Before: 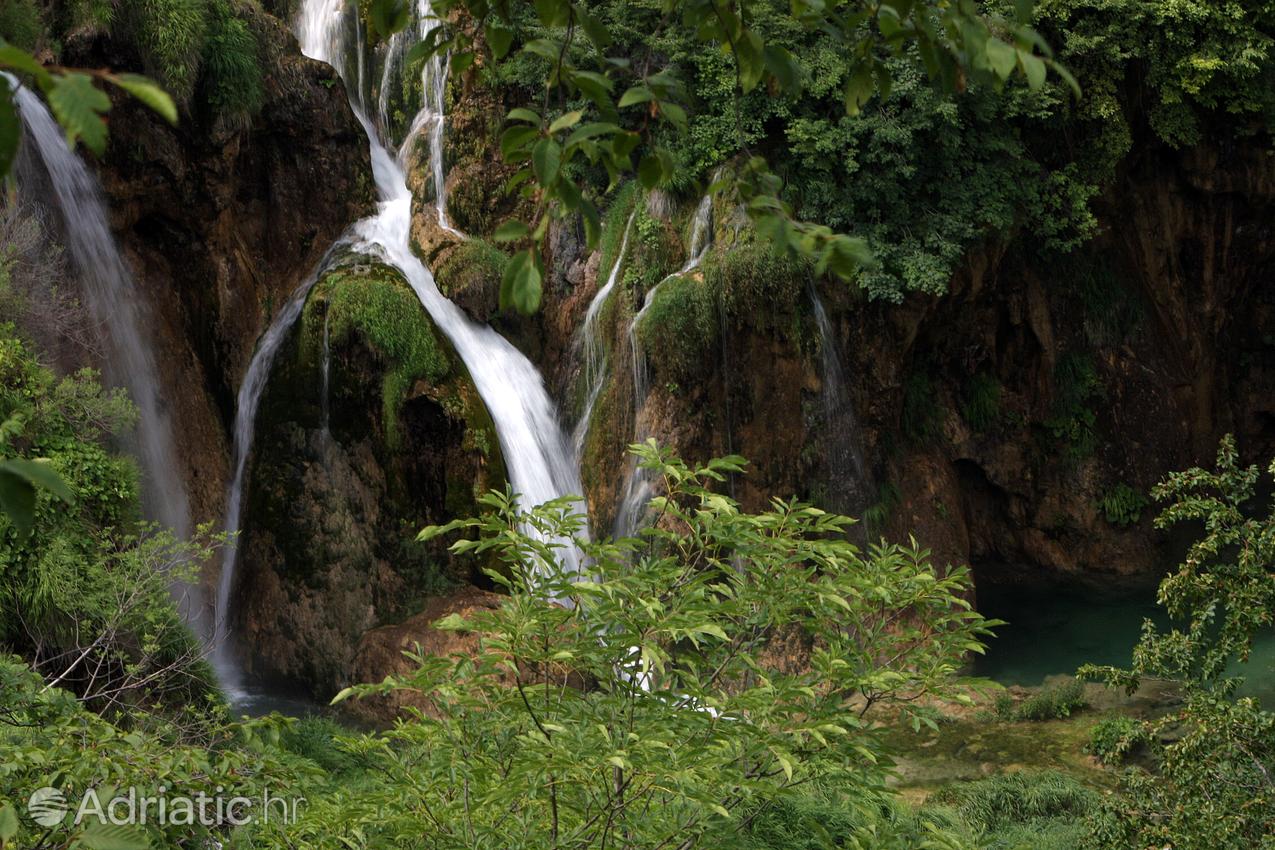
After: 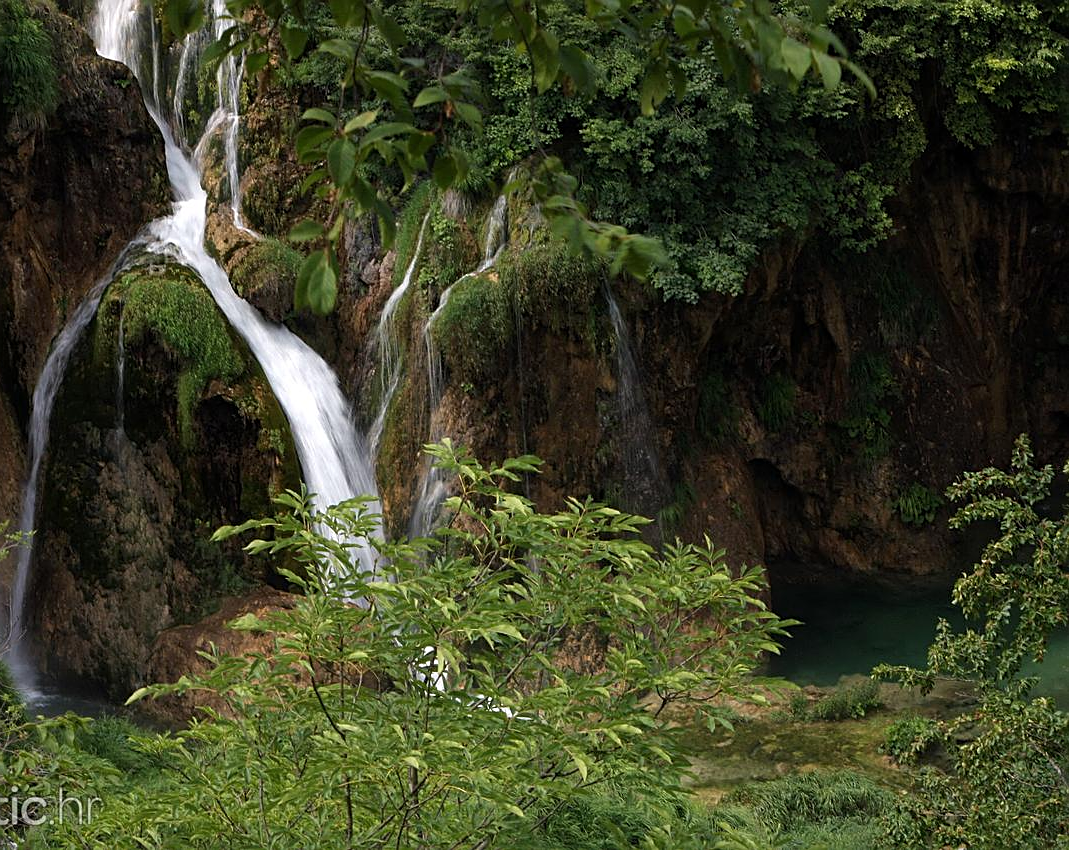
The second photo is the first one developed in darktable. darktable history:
crop: left 16.08%
sharpen: amount 0.495
